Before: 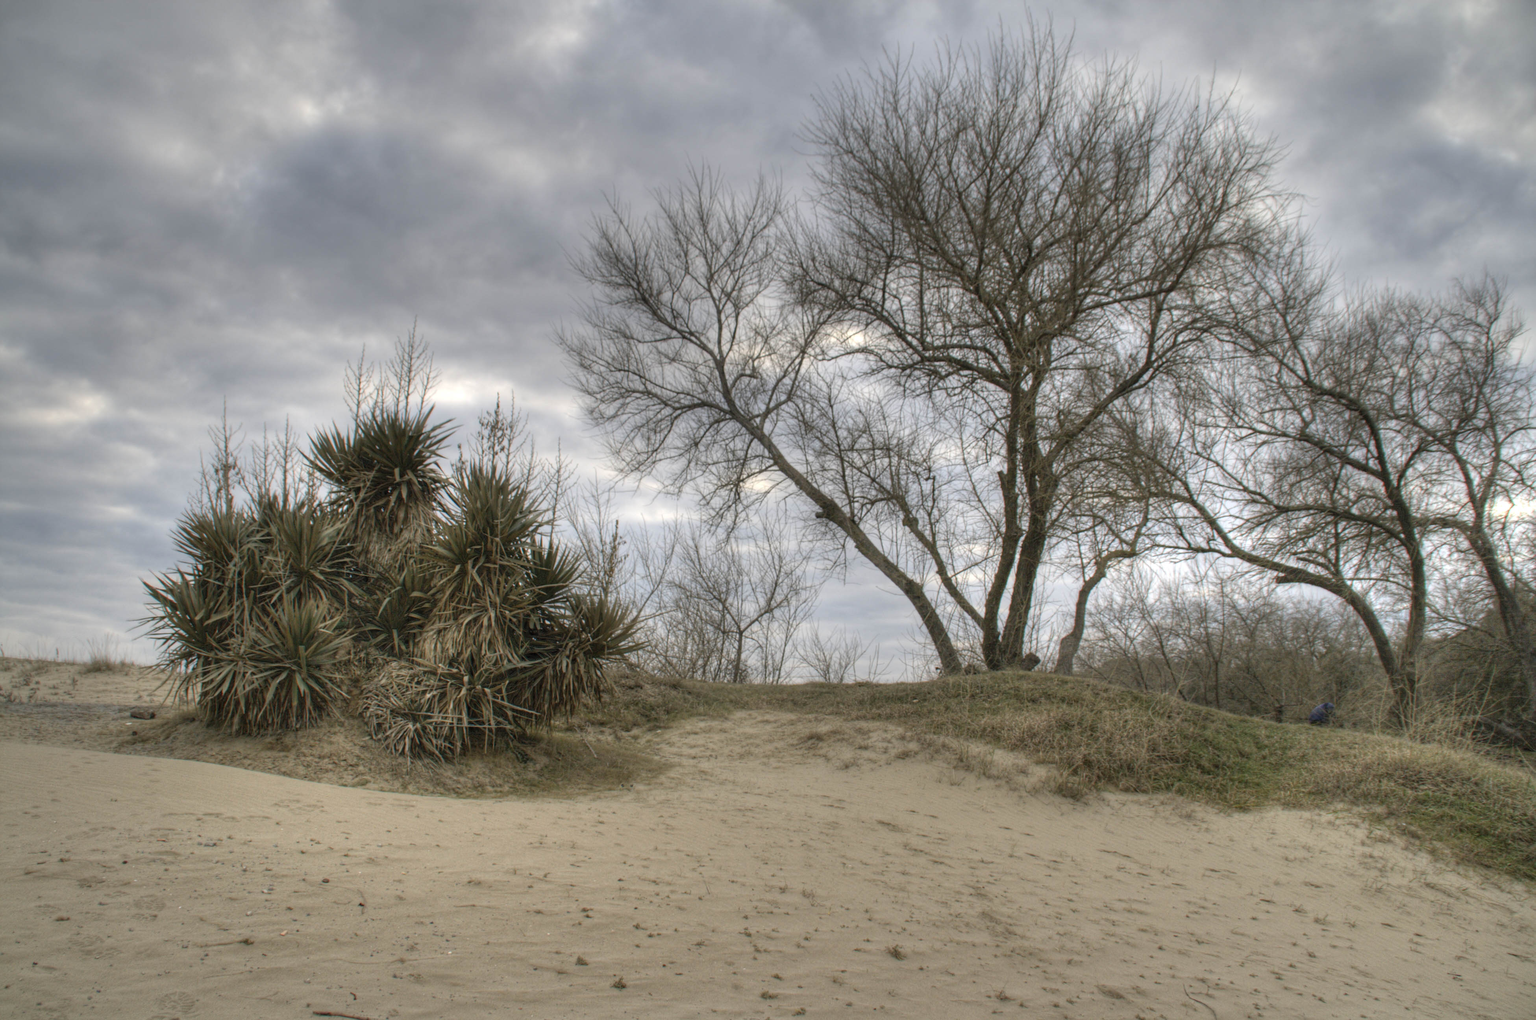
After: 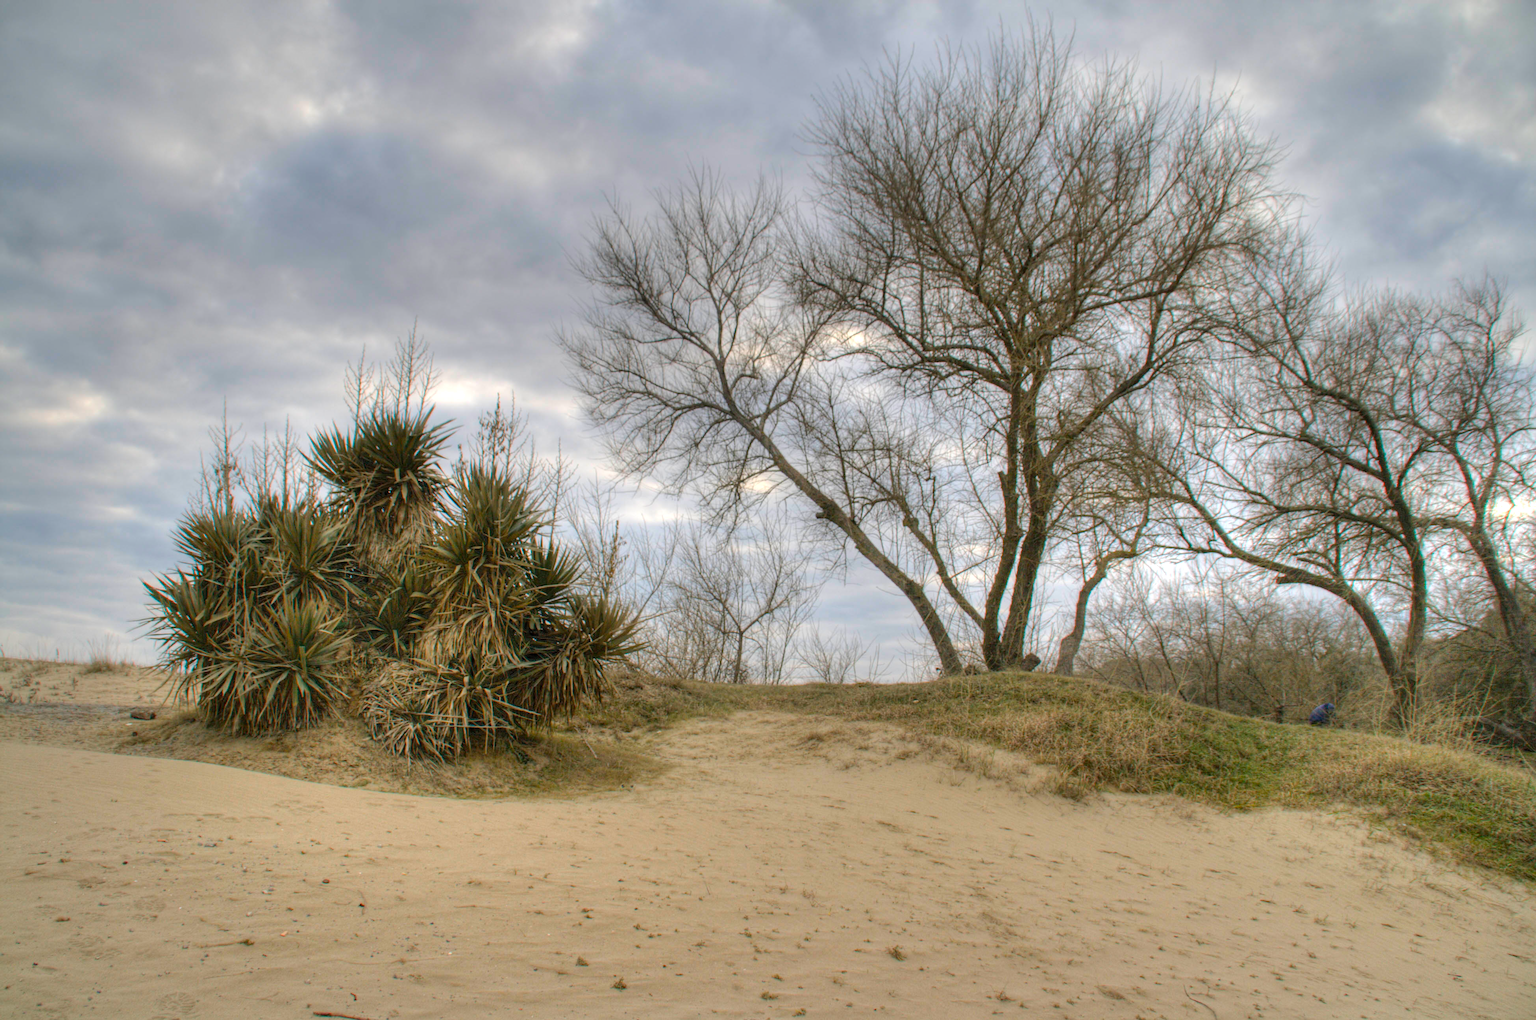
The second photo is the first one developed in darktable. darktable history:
exposure: exposure 0.078 EV, compensate highlight preservation false
color balance rgb: perceptual saturation grading › global saturation 25%, perceptual brilliance grading › mid-tones 10%, perceptual brilliance grading › shadows 15%, global vibrance 20%
